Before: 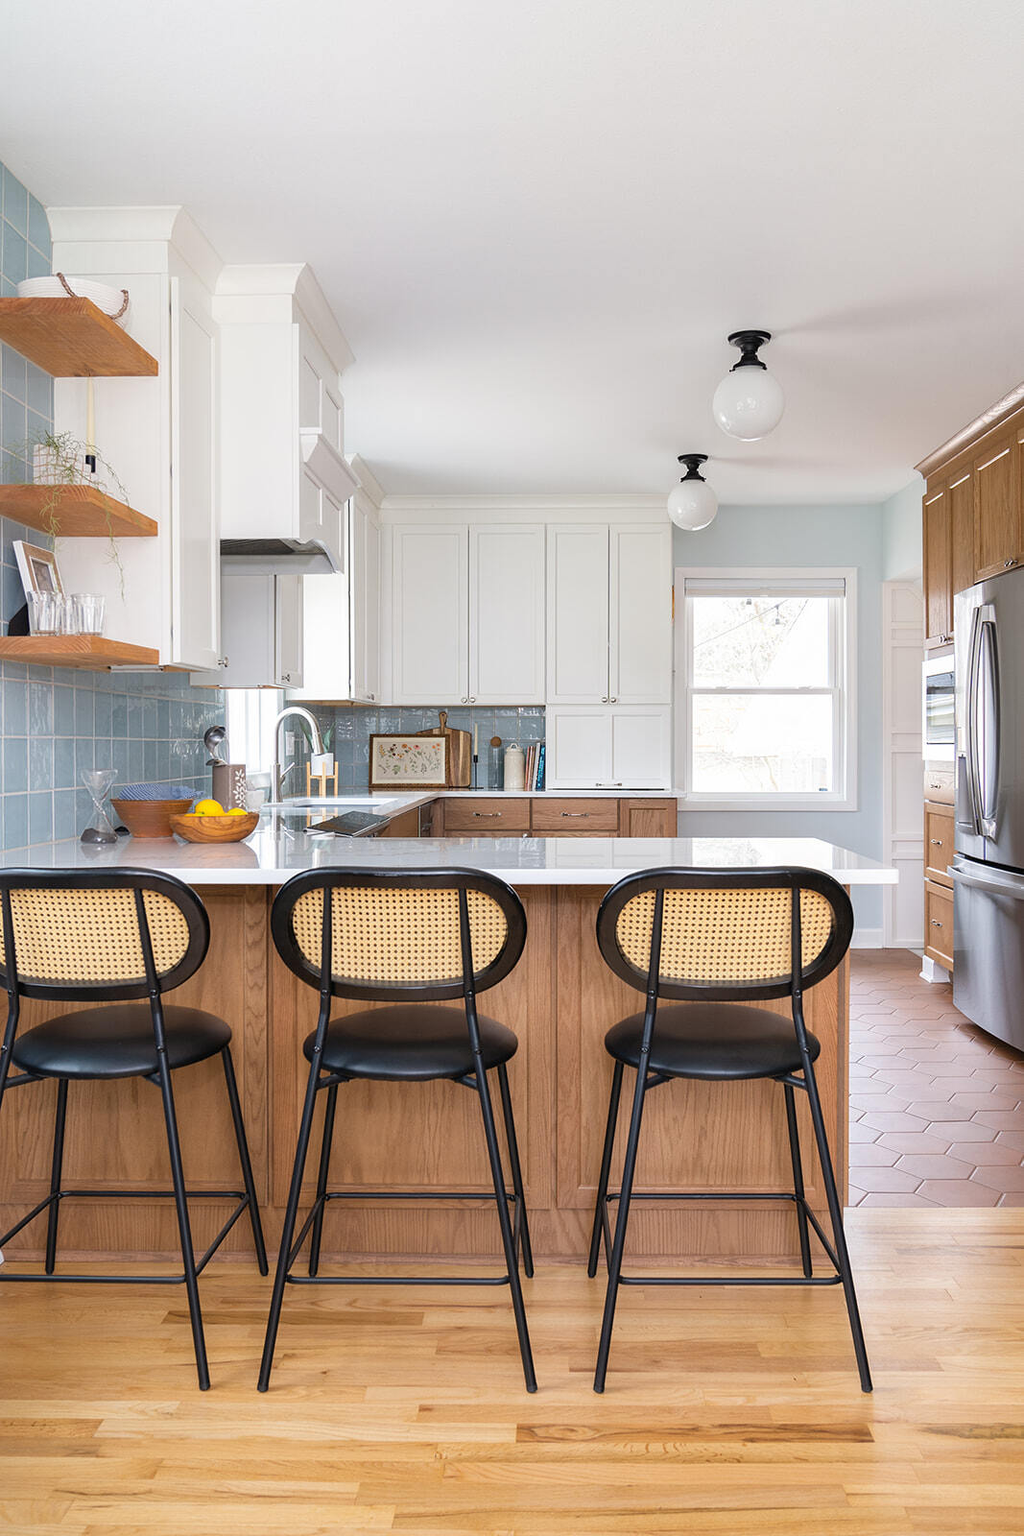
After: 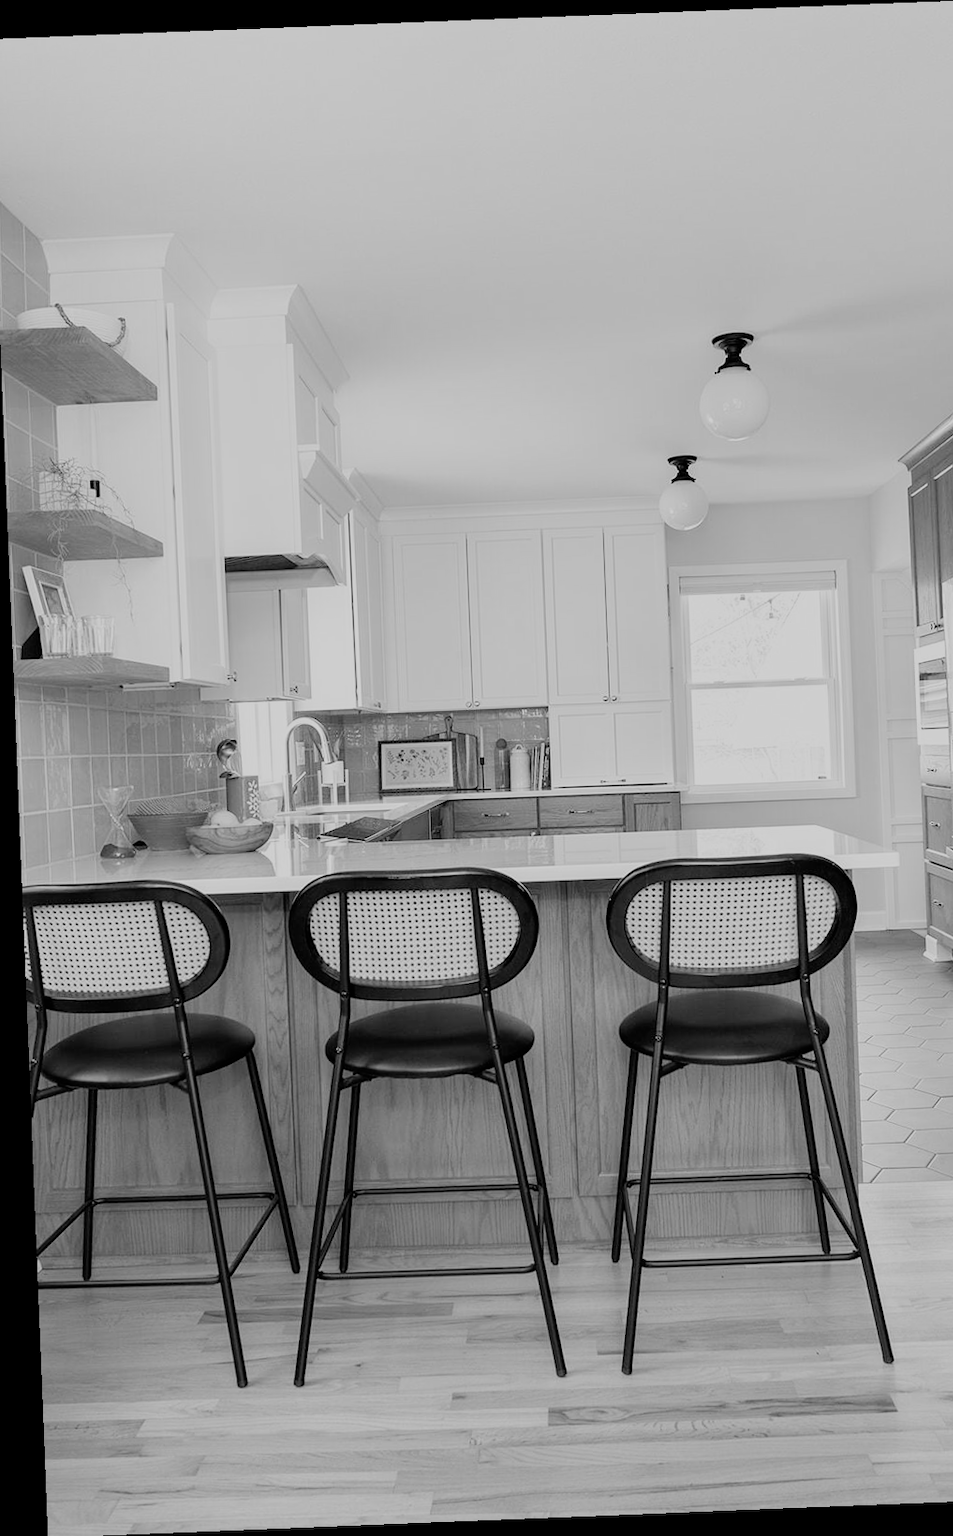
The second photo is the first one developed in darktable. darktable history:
crop and rotate: left 1.088%, right 8.807%
rotate and perspective: rotation -2.29°, automatic cropping off
tone equalizer: on, module defaults
monochrome: on, module defaults
filmic rgb: black relative exposure -7.15 EV, white relative exposure 5.36 EV, hardness 3.02, color science v6 (2022)
